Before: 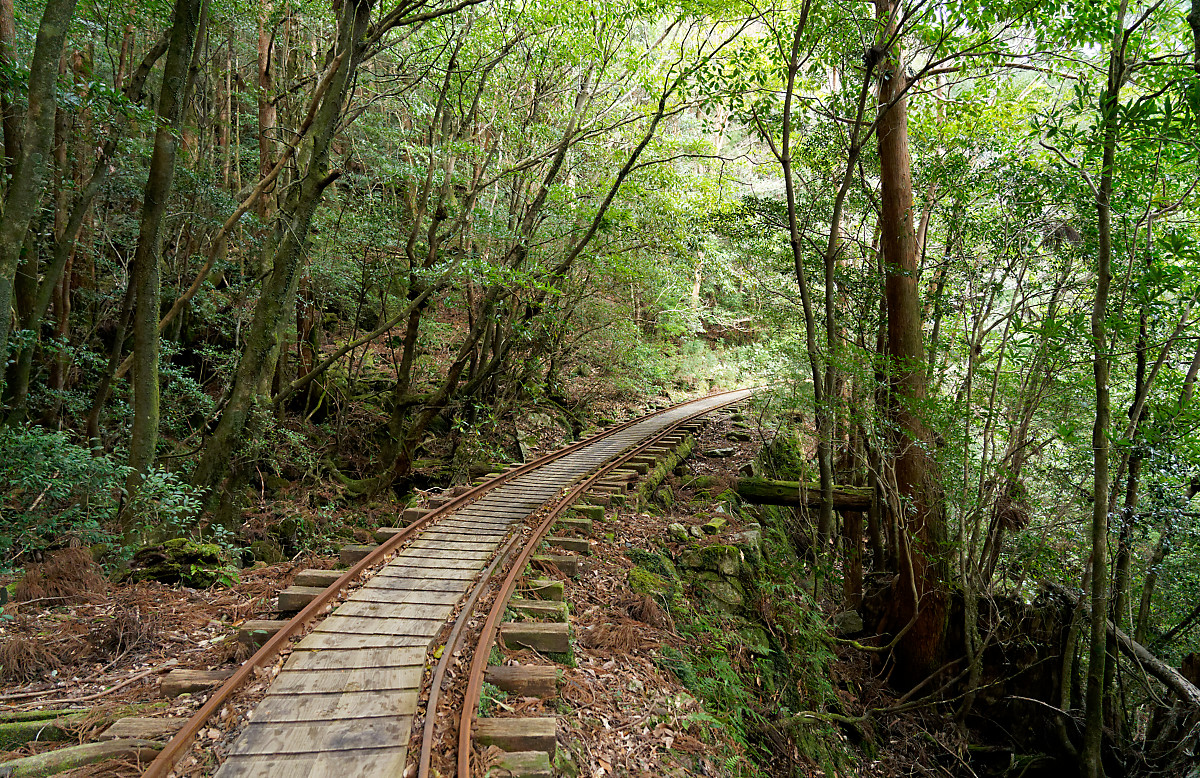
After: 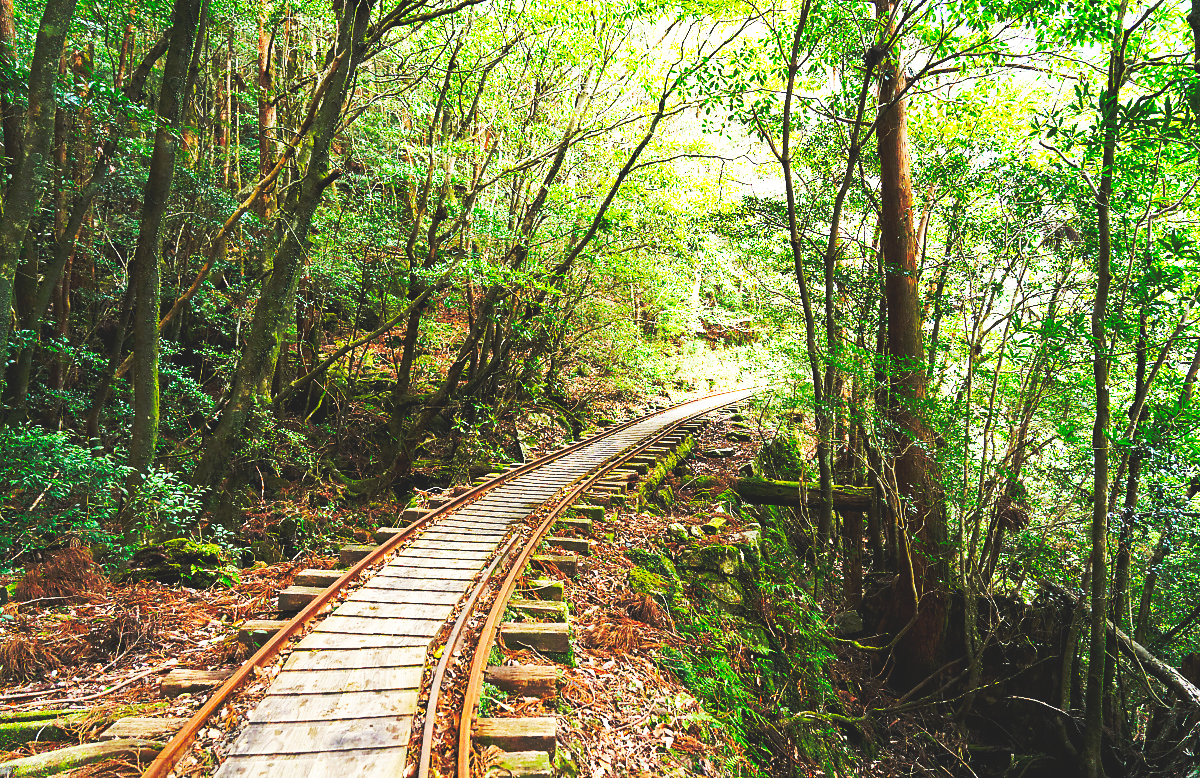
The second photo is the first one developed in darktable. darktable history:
color correction: saturation 1.1
base curve: curves: ch0 [(0, 0.015) (0.085, 0.116) (0.134, 0.298) (0.19, 0.545) (0.296, 0.764) (0.599, 0.982) (1, 1)], preserve colors none
